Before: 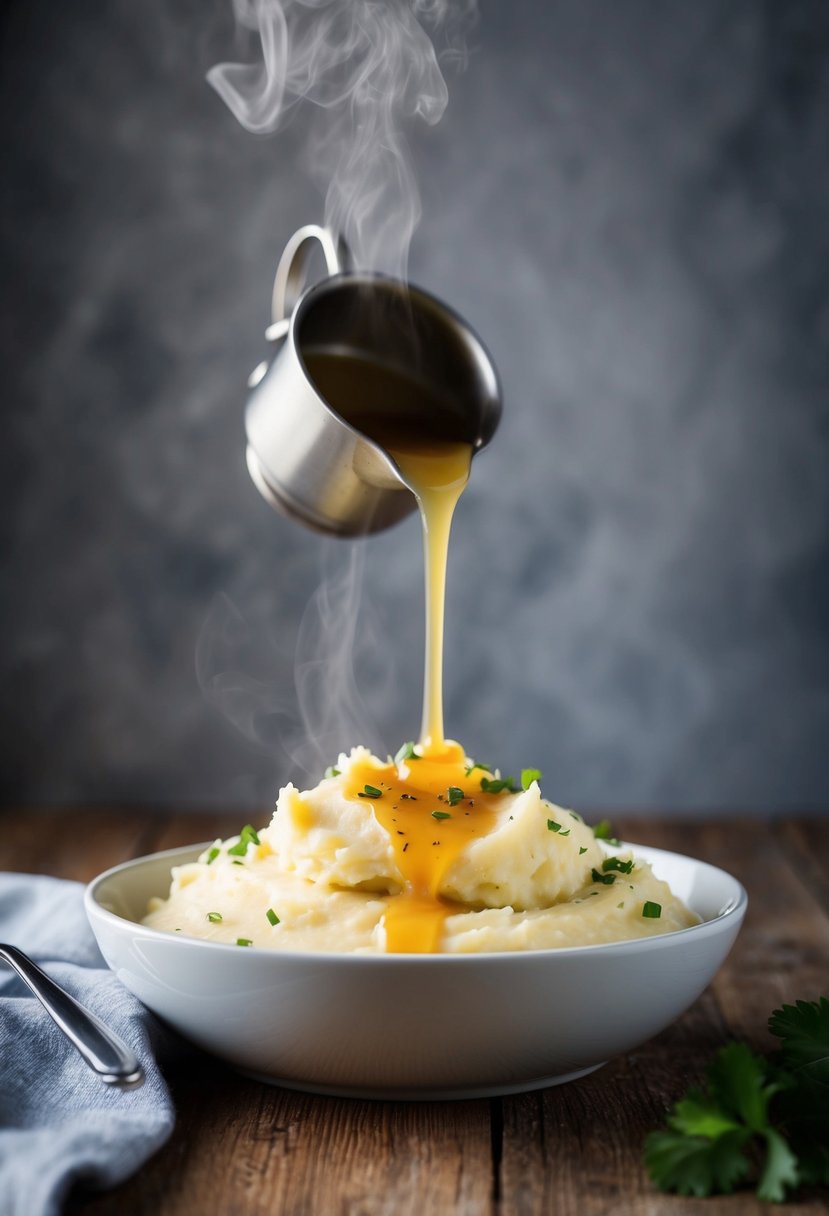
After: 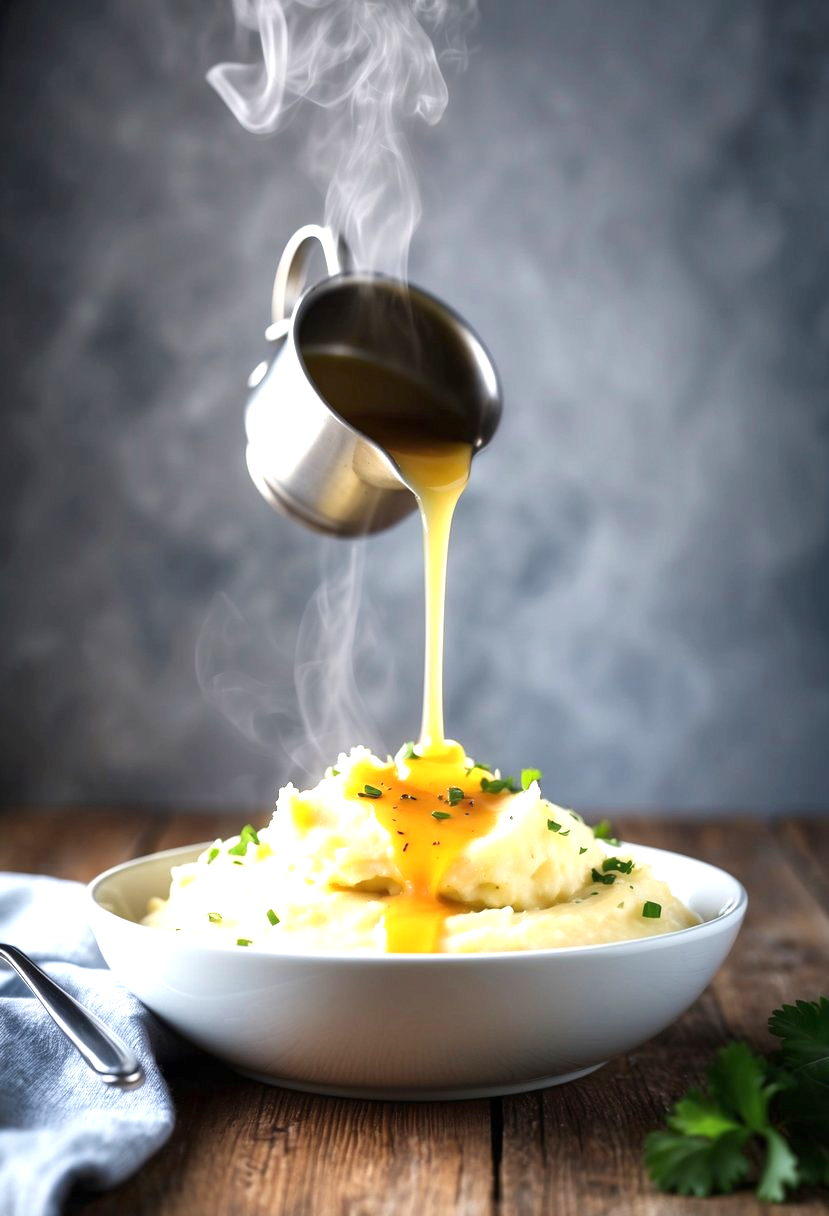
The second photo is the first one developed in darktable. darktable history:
exposure: exposure 0.935 EV, compensate highlight preservation false
white balance: emerald 1
